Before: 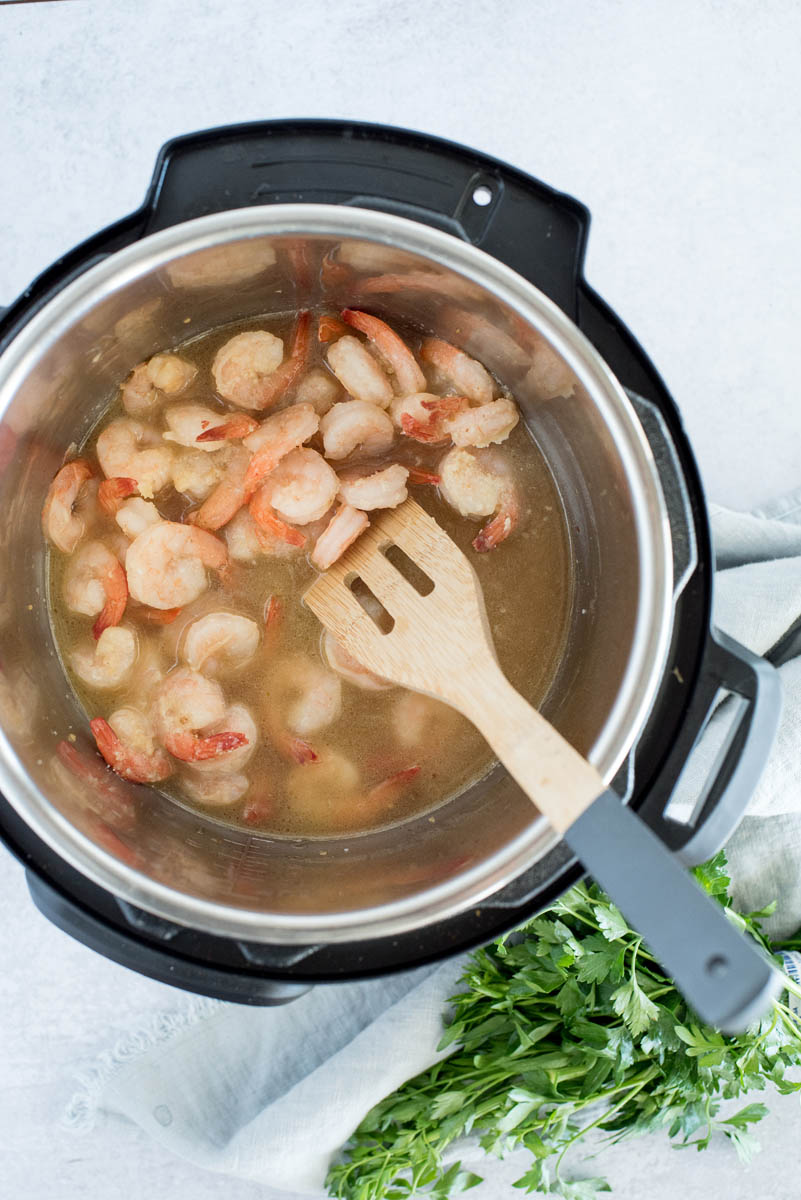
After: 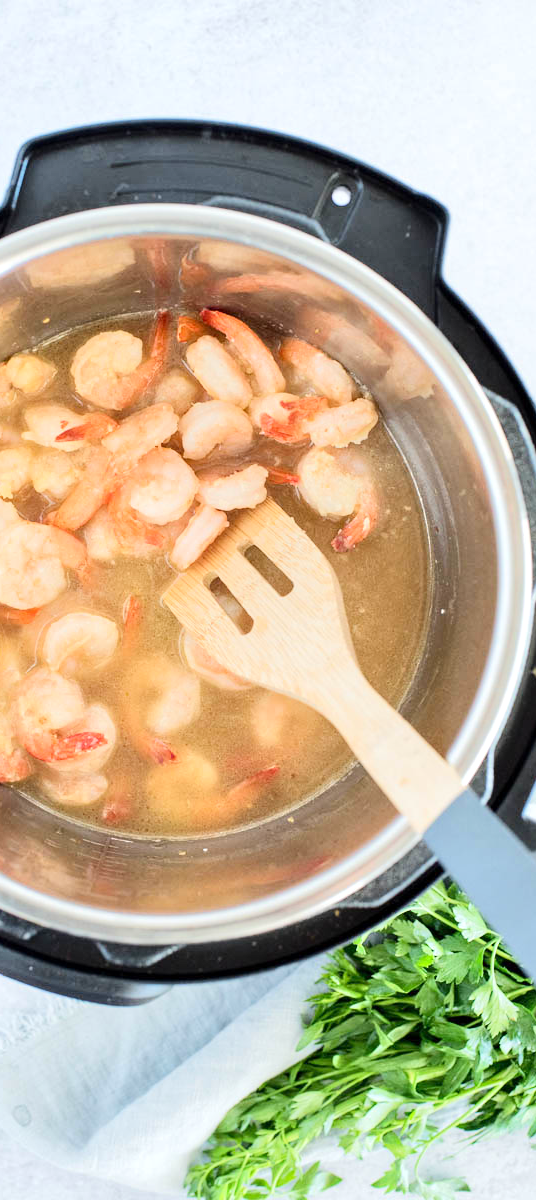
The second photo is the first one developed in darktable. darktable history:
tone equalizer: -7 EV 0.161 EV, -6 EV 0.6 EV, -5 EV 1.13 EV, -4 EV 1.33 EV, -3 EV 1.16 EV, -2 EV 0.6 EV, -1 EV 0.148 EV, edges refinement/feathering 500, mask exposure compensation -1.57 EV, preserve details guided filter
crop and rotate: left 17.623%, right 15.422%
